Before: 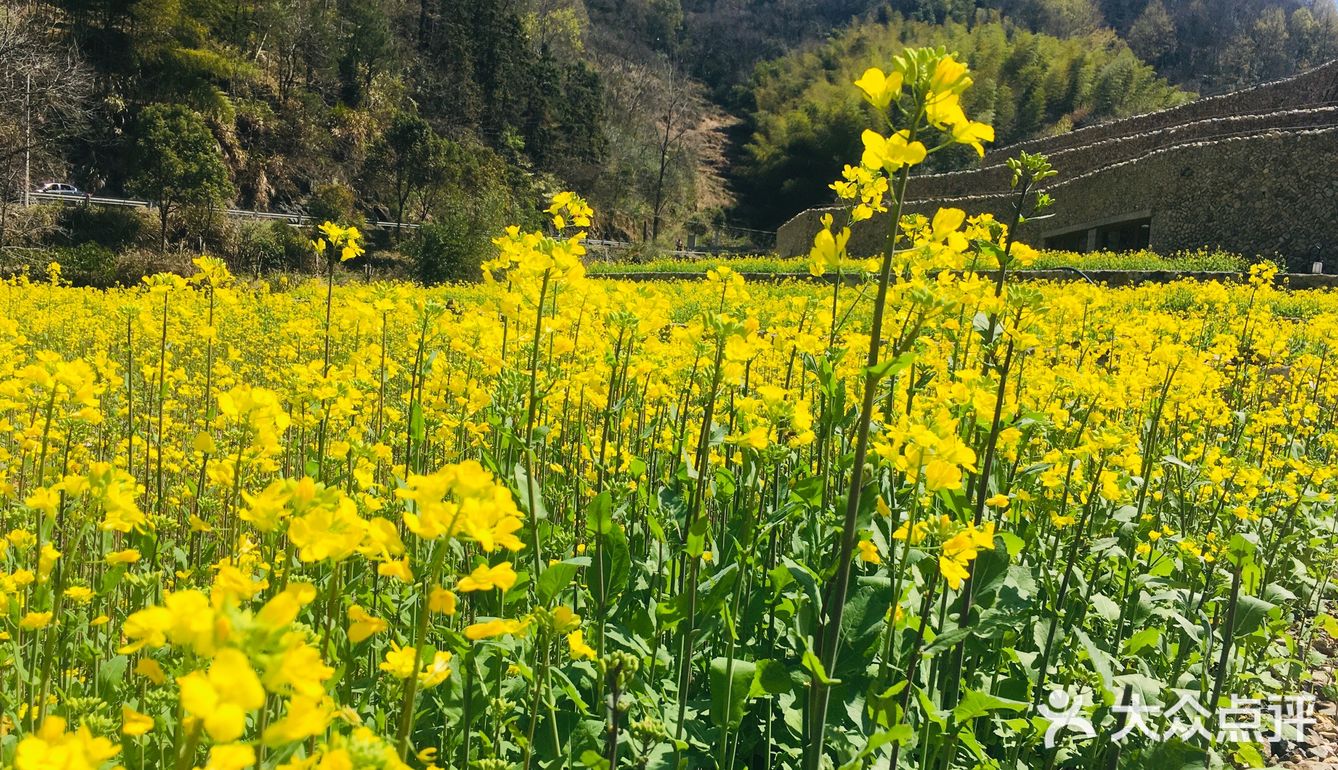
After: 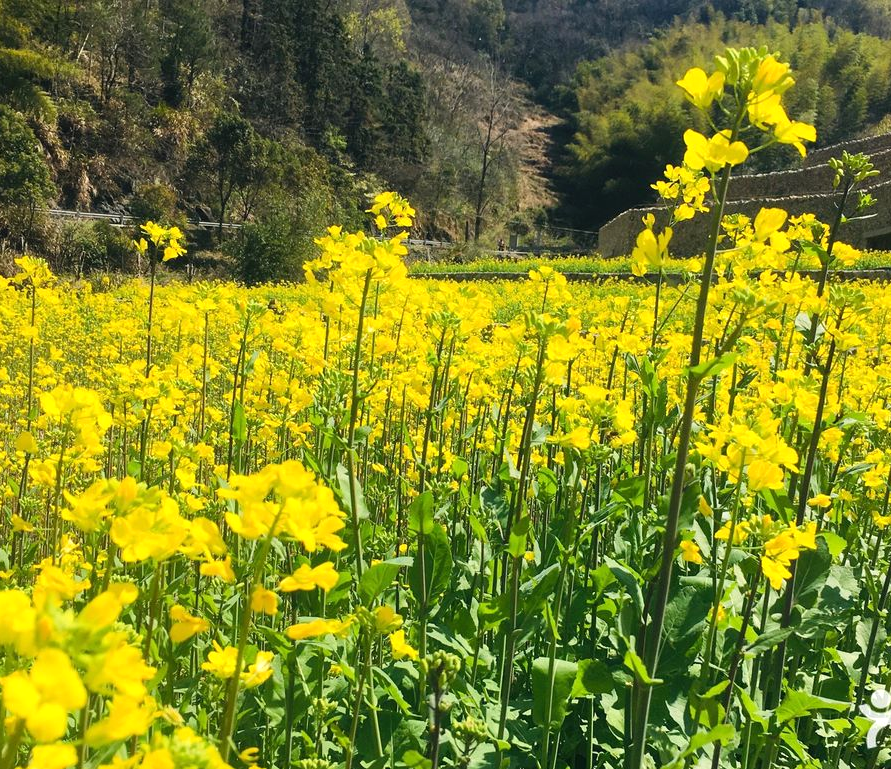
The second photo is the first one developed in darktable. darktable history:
crop and rotate: left 13.342%, right 19.991%
exposure: exposure 0.2 EV, compensate highlight preservation false
